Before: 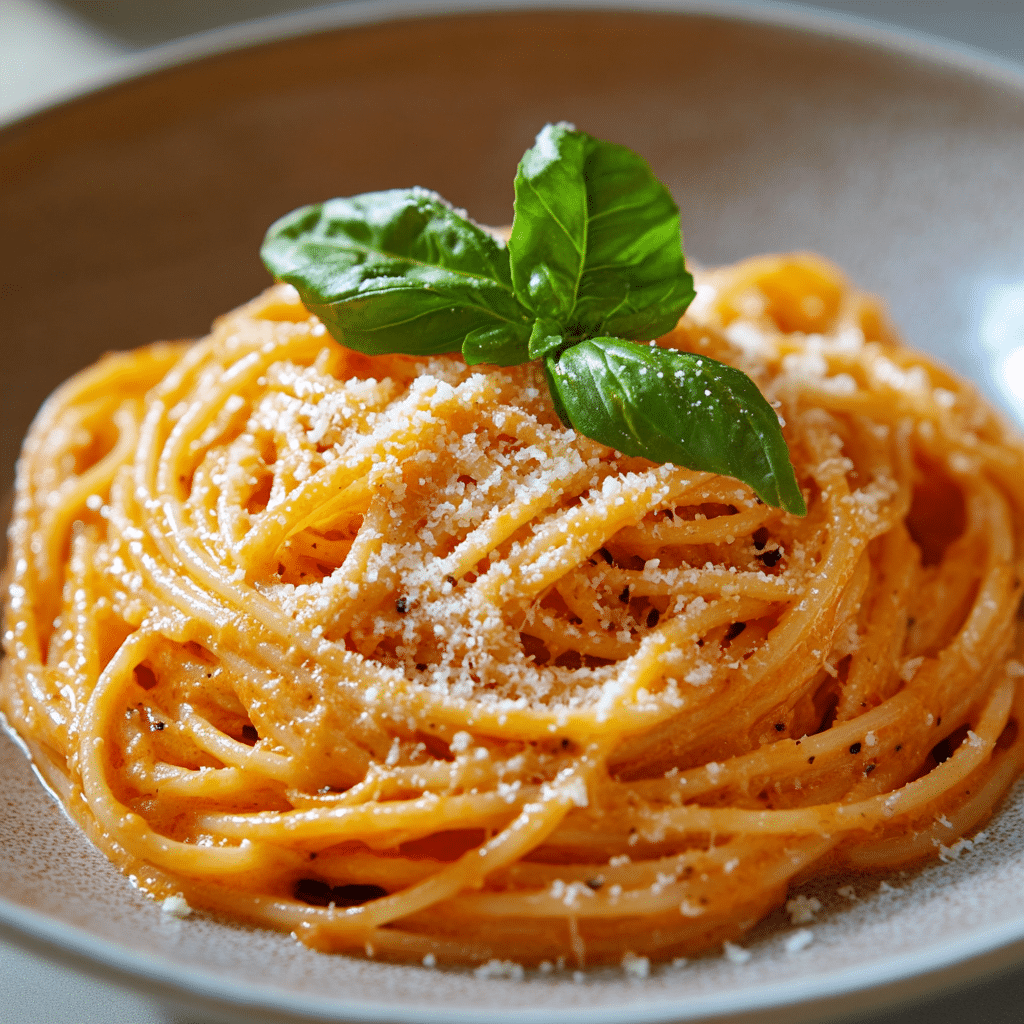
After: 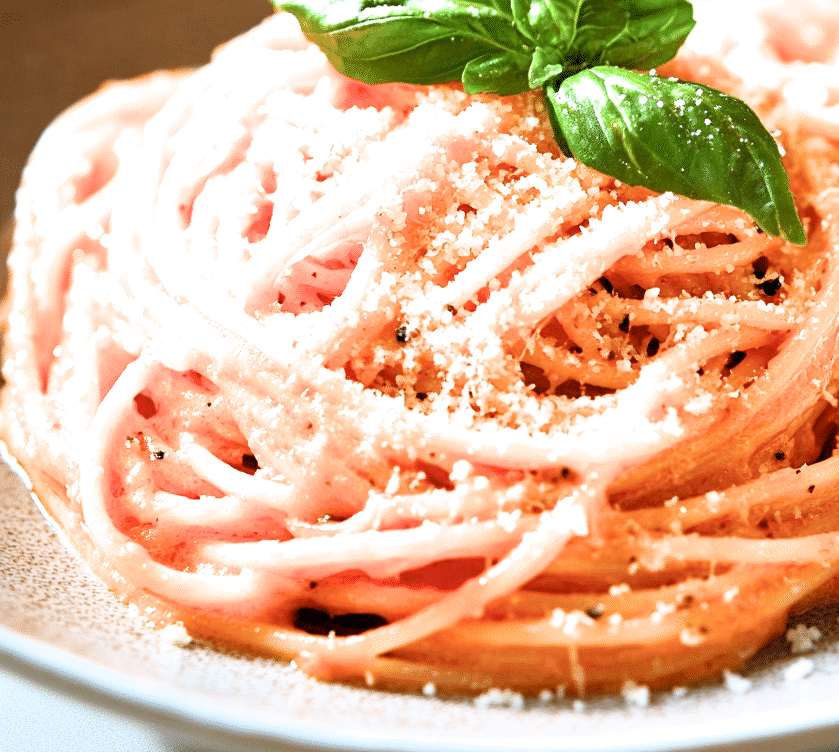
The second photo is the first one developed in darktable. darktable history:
crop: top 26.519%, right 18.017%
filmic rgb: black relative exposure -6.43 EV, white relative exposure 2.43 EV, target white luminance 99.9%, hardness 5.28, latitude 0.259%, contrast 1.422, highlights saturation mix 2.55%
exposure: exposure 1.067 EV, compensate highlight preservation false
